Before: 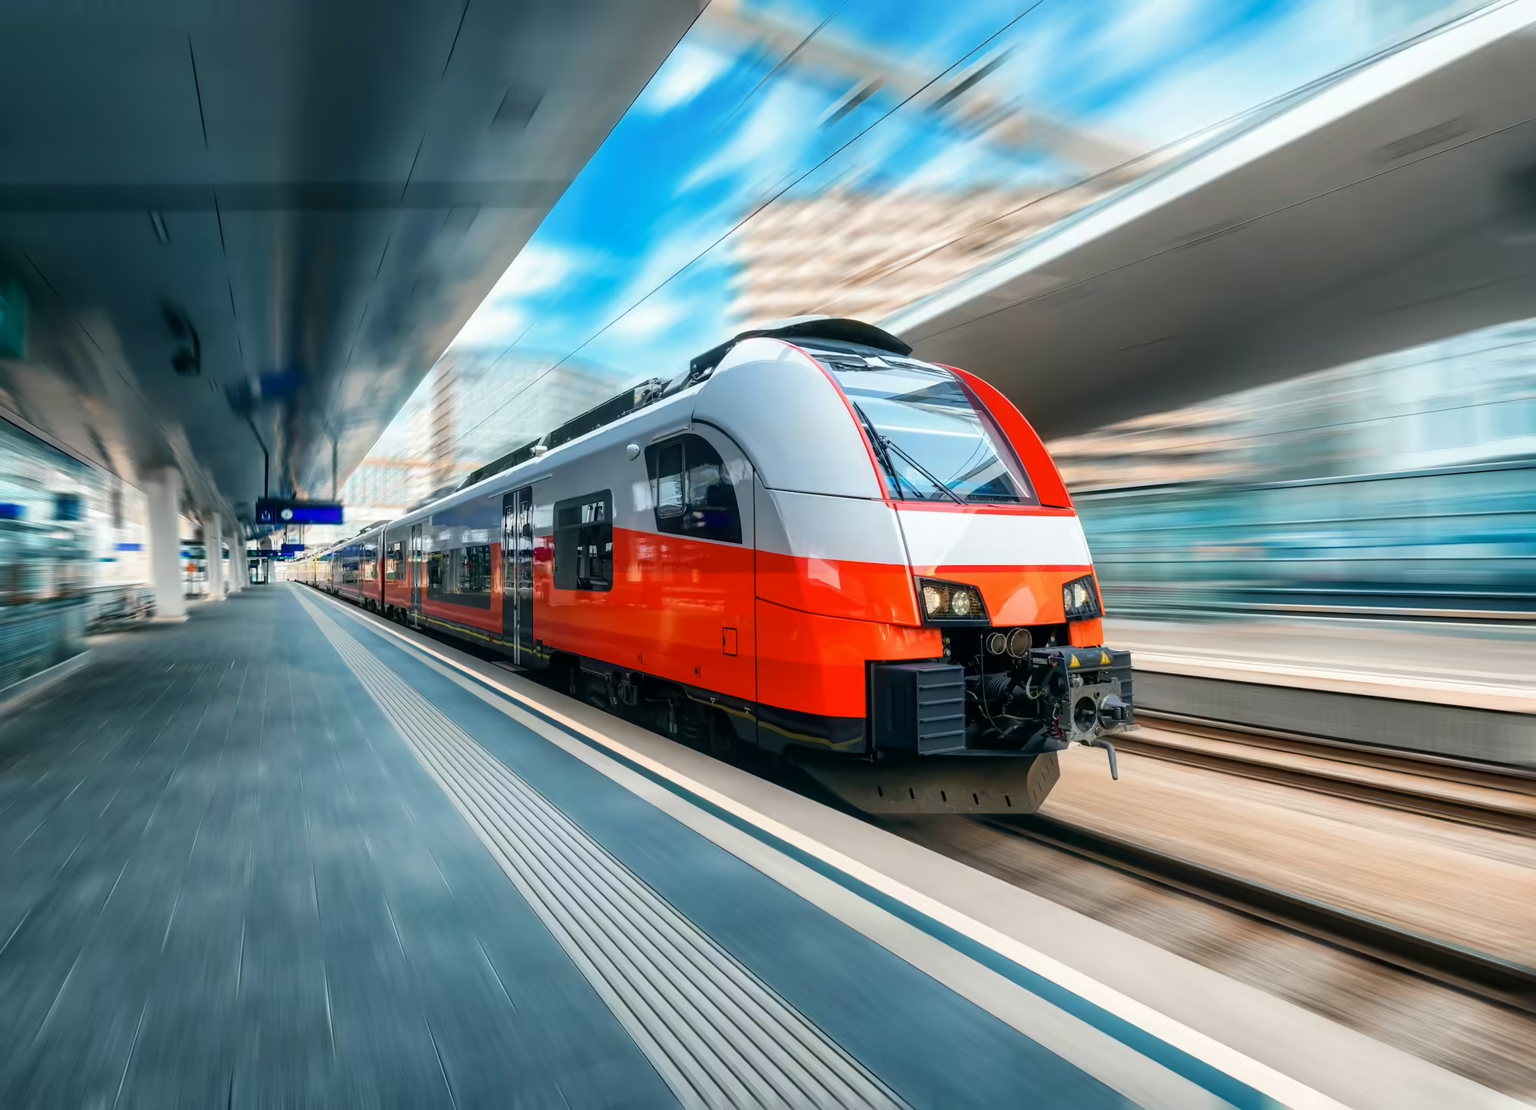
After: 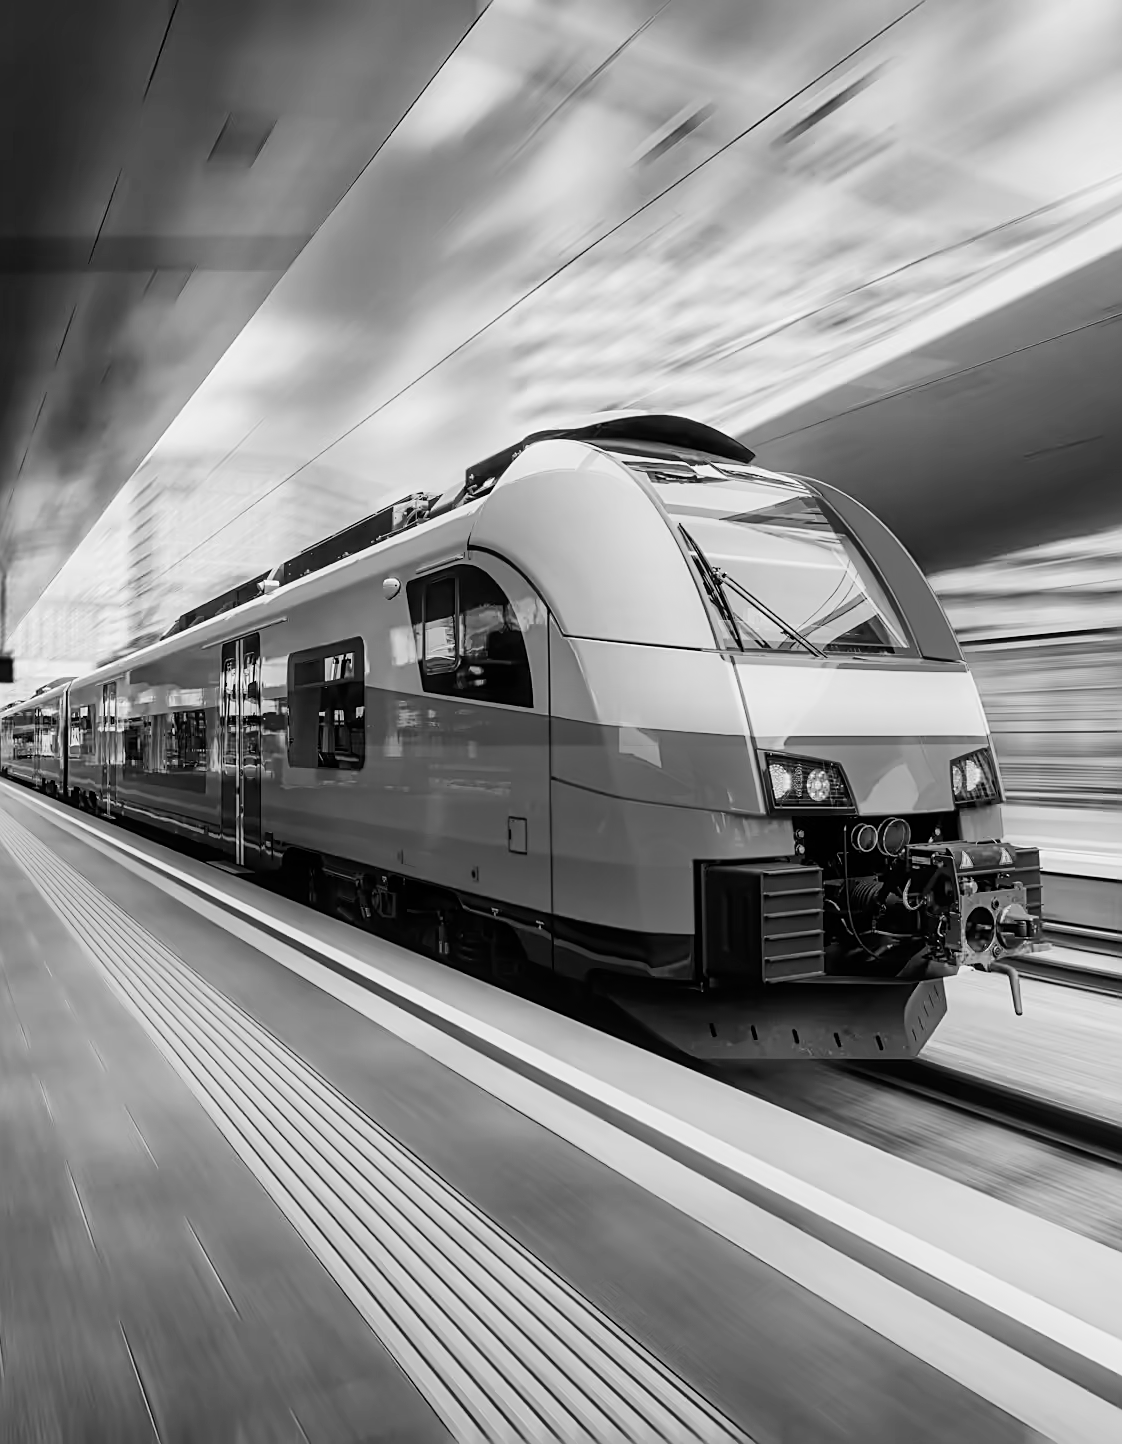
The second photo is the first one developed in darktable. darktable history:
sharpen: on, module defaults
crop: left 21.674%, right 22.086%
color correction: highlights a* 17.03, highlights b* 0.205, shadows a* -15.38, shadows b* -14.56, saturation 1.5
monochrome: a -6.99, b 35.61, size 1.4
white balance: red 0.983, blue 1.036
tone curve: curves: ch0 [(0, 0) (0.071, 0.047) (0.266, 0.26) (0.491, 0.552) (0.753, 0.818) (1, 0.983)]; ch1 [(0, 0) (0.346, 0.307) (0.408, 0.369) (0.463, 0.443) (0.482, 0.493) (0.502, 0.5) (0.517, 0.518) (0.55, 0.573) (0.597, 0.641) (0.651, 0.709) (1, 1)]; ch2 [(0, 0) (0.346, 0.34) (0.434, 0.46) (0.485, 0.494) (0.5, 0.494) (0.517, 0.506) (0.535, 0.545) (0.583, 0.634) (0.625, 0.686) (1, 1)], color space Lab, independent channels, preserve colors none
color balance rgb: linear chroma grading › shadows -8%, linear chroma grading › global chroma 10%, perceptual saturation grading › global saturation 2%, perceptual saturation grading › highlights -2%, perceptual saturation grading › mid-tones 4%, perceptual saturation grading › shadows 8%, perceptual brilliance grading › global brilliance 2%, perceptual brilliance grading › highlights -4%, global vibrance 16%, saturation formula JzAzBz (2021)
